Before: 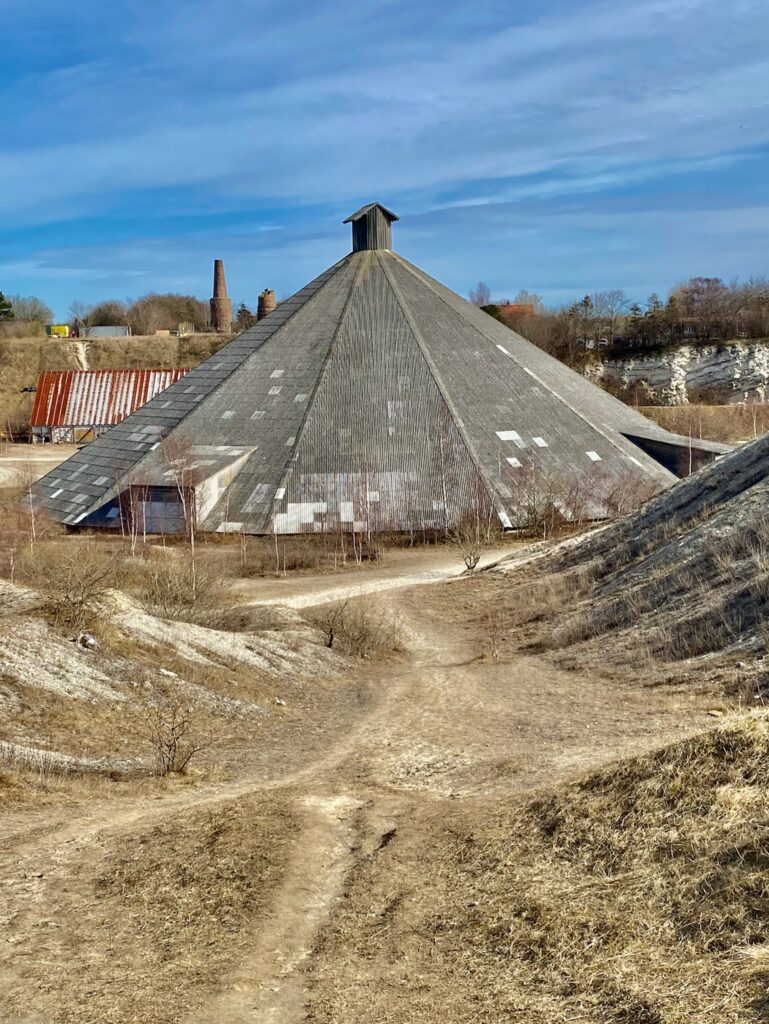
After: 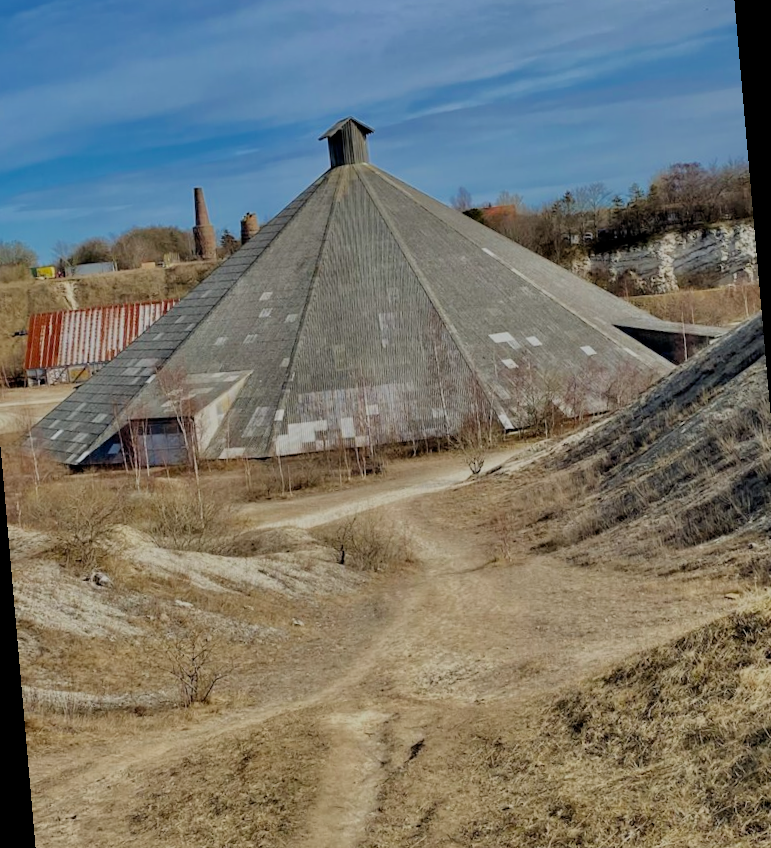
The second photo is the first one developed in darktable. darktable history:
rotate and perspective: rotation -5°, crop left 0.05, crop right 0.952, crop top 0.11, crop bottom 0.89
filmic rgb: black relative exposure -8.79 EV, white relative exposure 4.98 EV, threshold 3 EV, target black luminance 0%, hardness 3.77, latitude 66.33%, contrast 0.822, shadows ↔ highlights balance 20%, color science v5 (2021), contrast in shadows safe, contrast in highlights safe, enable highlight reconstruction true
exposure: exposure -0.242 EV, compensate highlight preservation false
